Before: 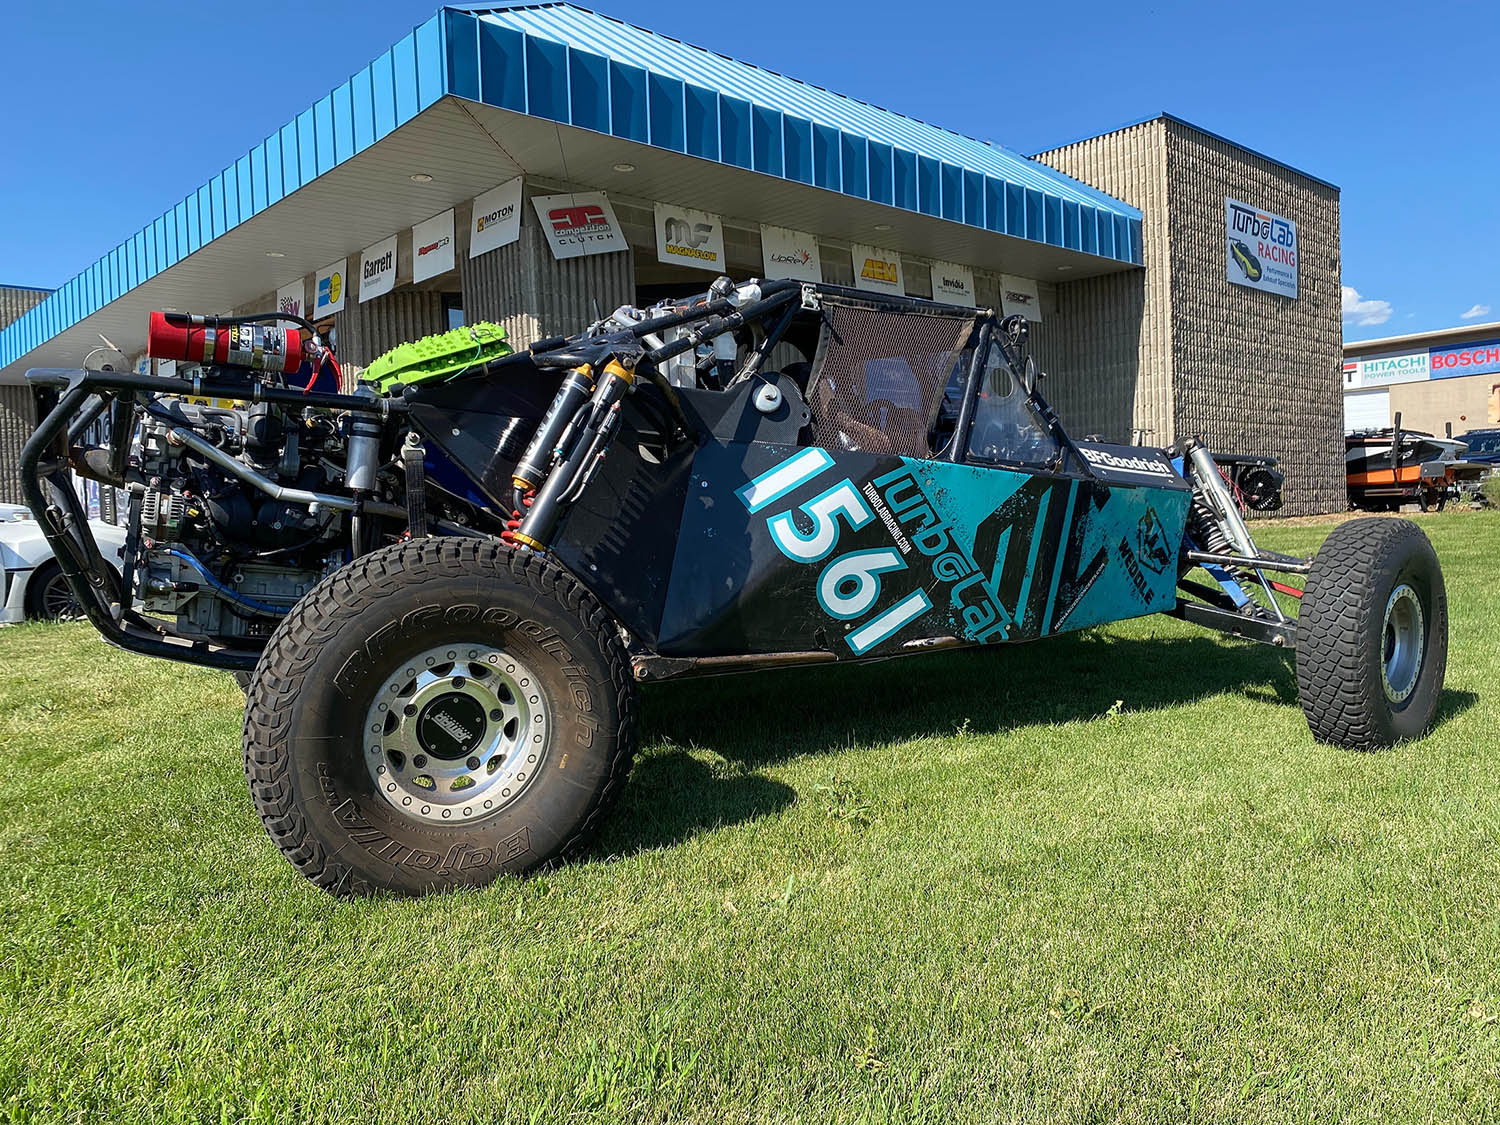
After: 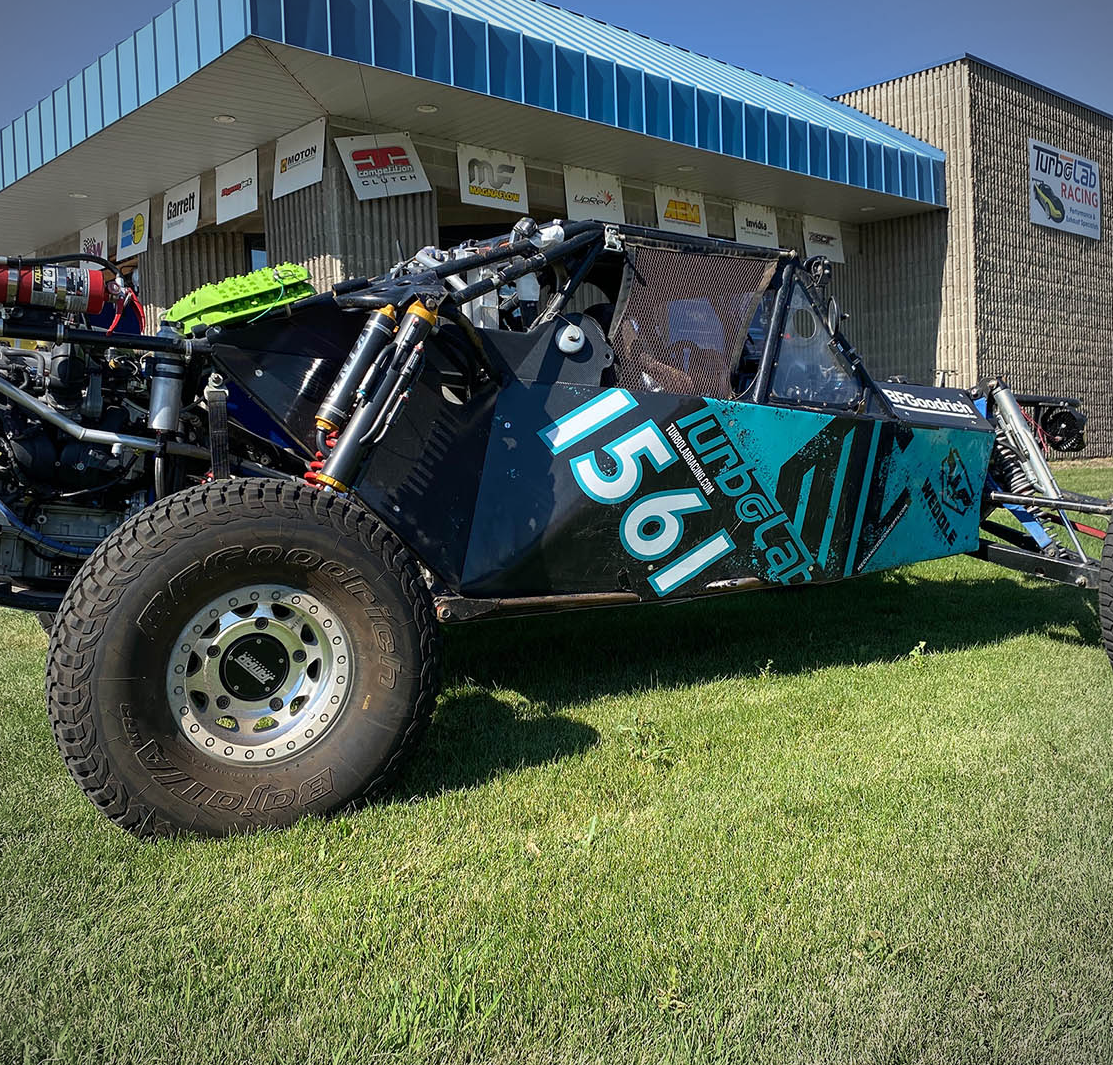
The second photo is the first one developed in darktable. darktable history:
crop and rotate: left 13.15%, top 5.251%, right 12.609%
vignetting: fall-off radius 60%, automatic ratio true
